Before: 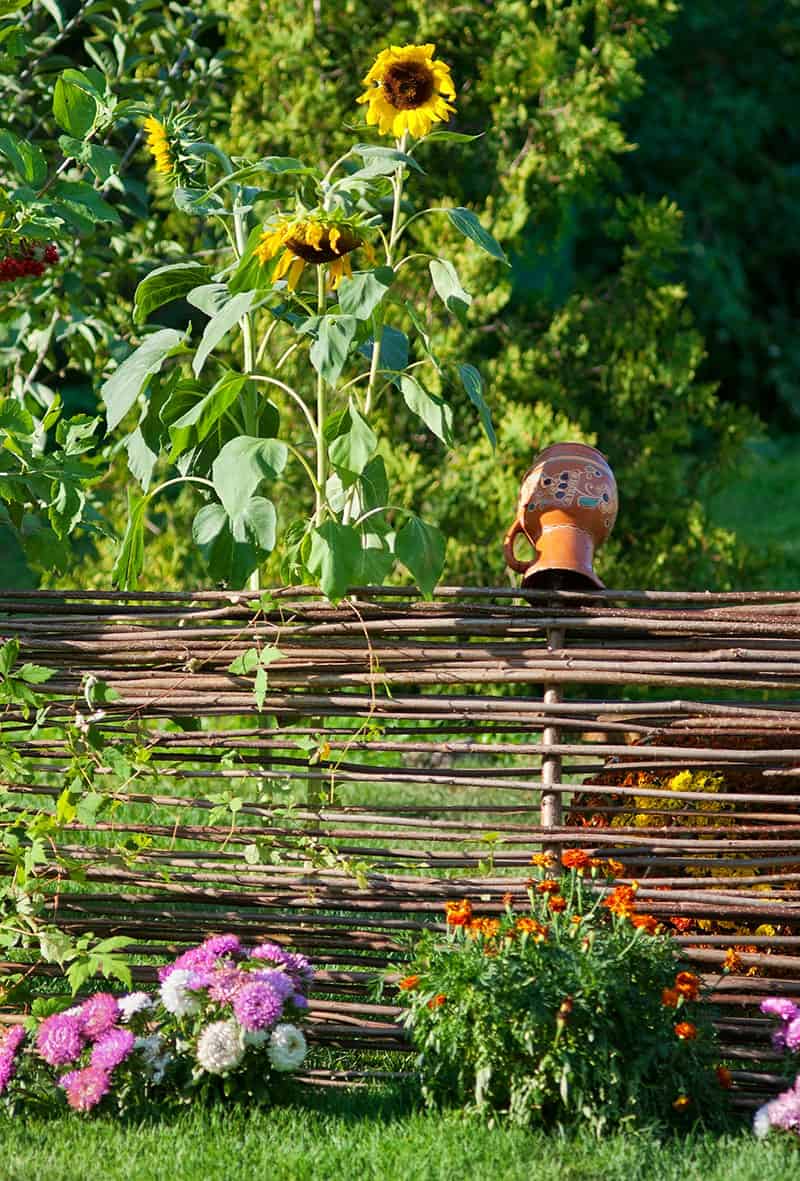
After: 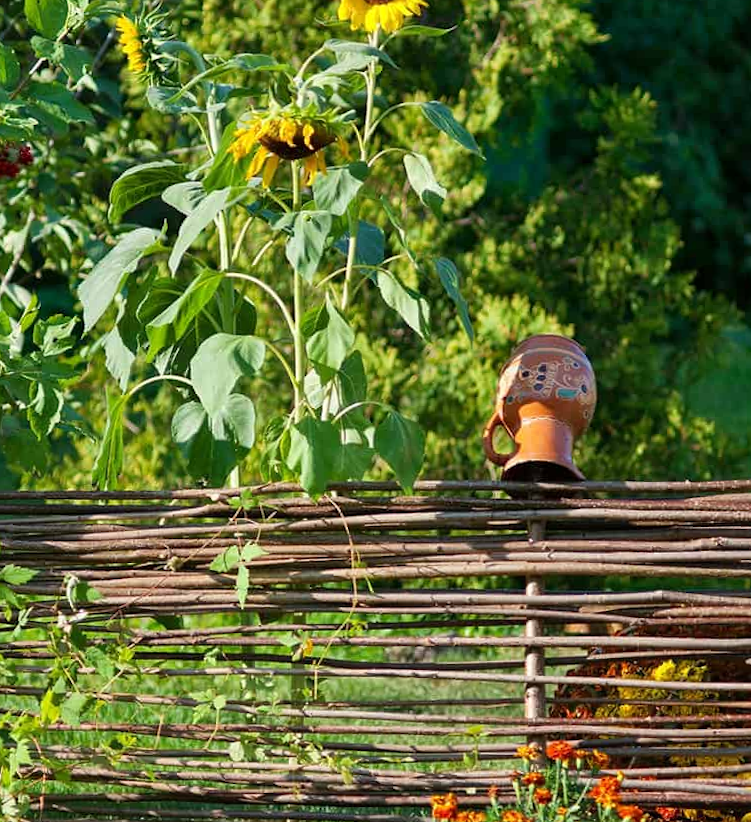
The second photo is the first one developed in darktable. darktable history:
crop: left 2.737%, top 7.287%, right 3.421%, bottom 20.179%
tone equalizer: -7 EV 0.13 EV, smoothing diameter 25%, edges refinement/feathering 10, preserve details guided filter
rotate and perspective: rotation -1°, crop left 0.011, crop right 0.989, crop top 0.025, crop bottom 0.975
